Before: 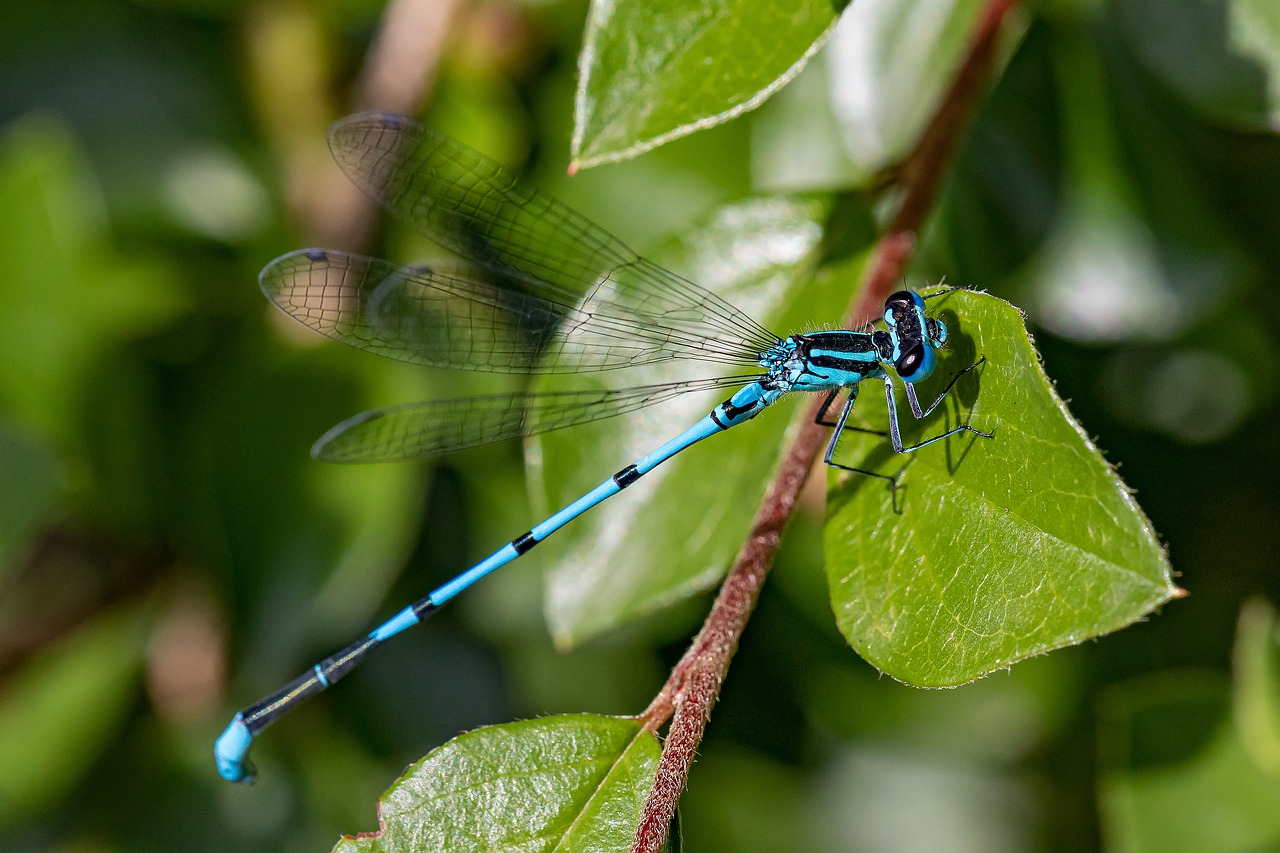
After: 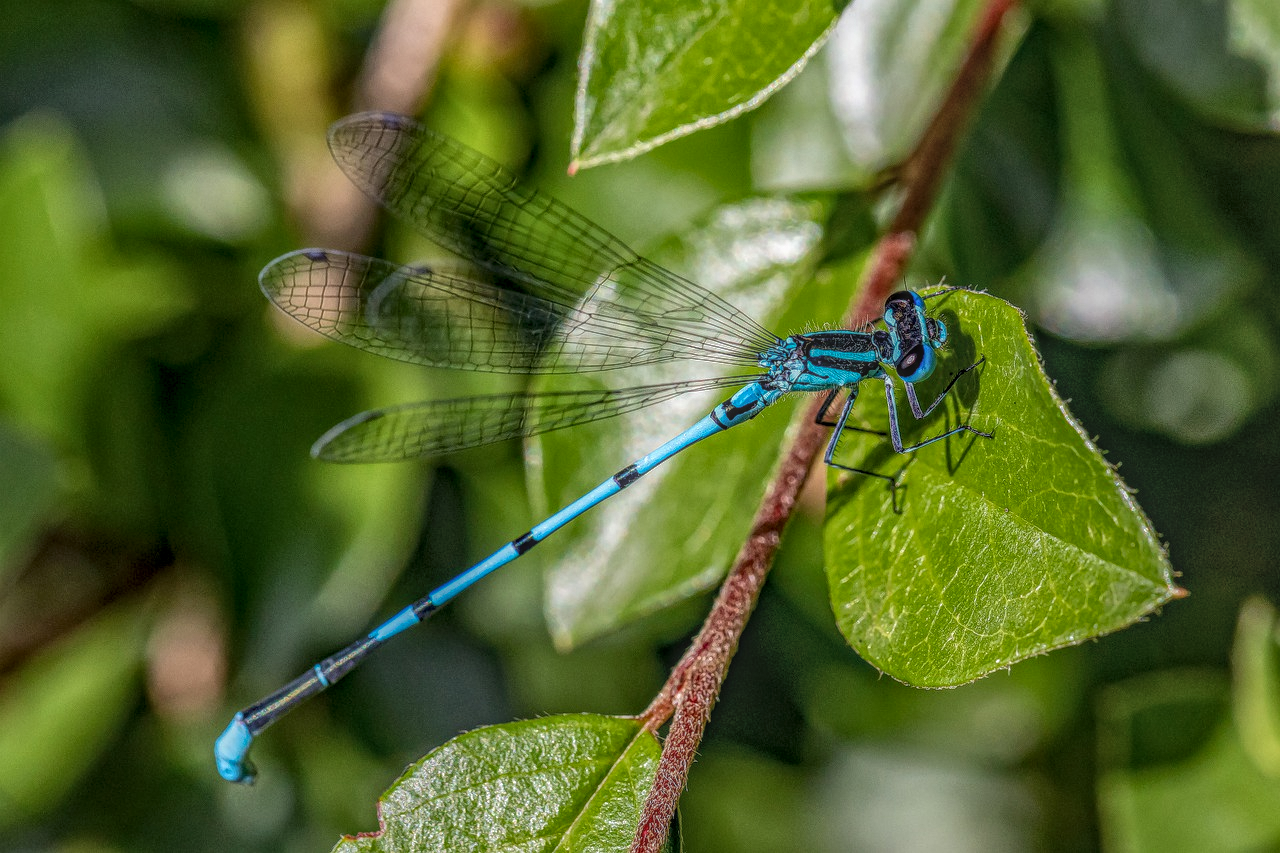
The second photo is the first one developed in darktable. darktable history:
local contrast: highlights 4%, shadows 4%, detail 200%, midtone range 0.252
shadows and highlights: shadows 29.45, highlights -29.49, low approximation 0.01, soften with gaussian
